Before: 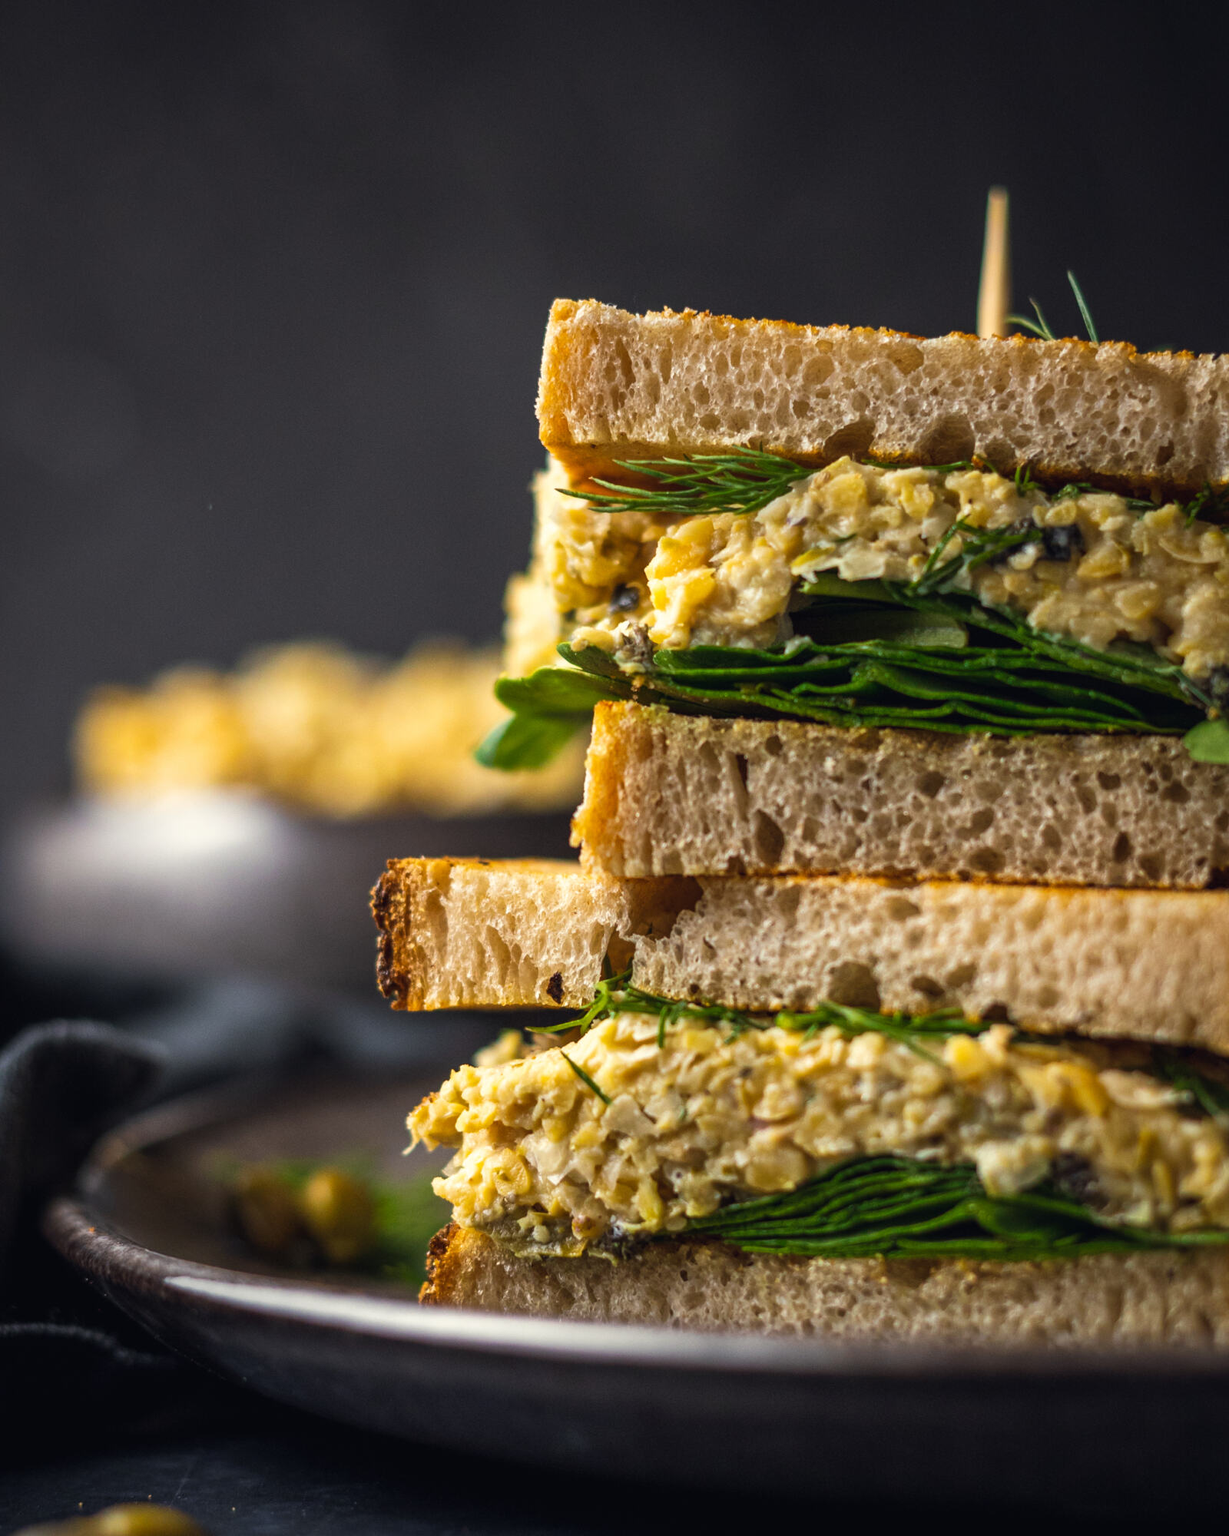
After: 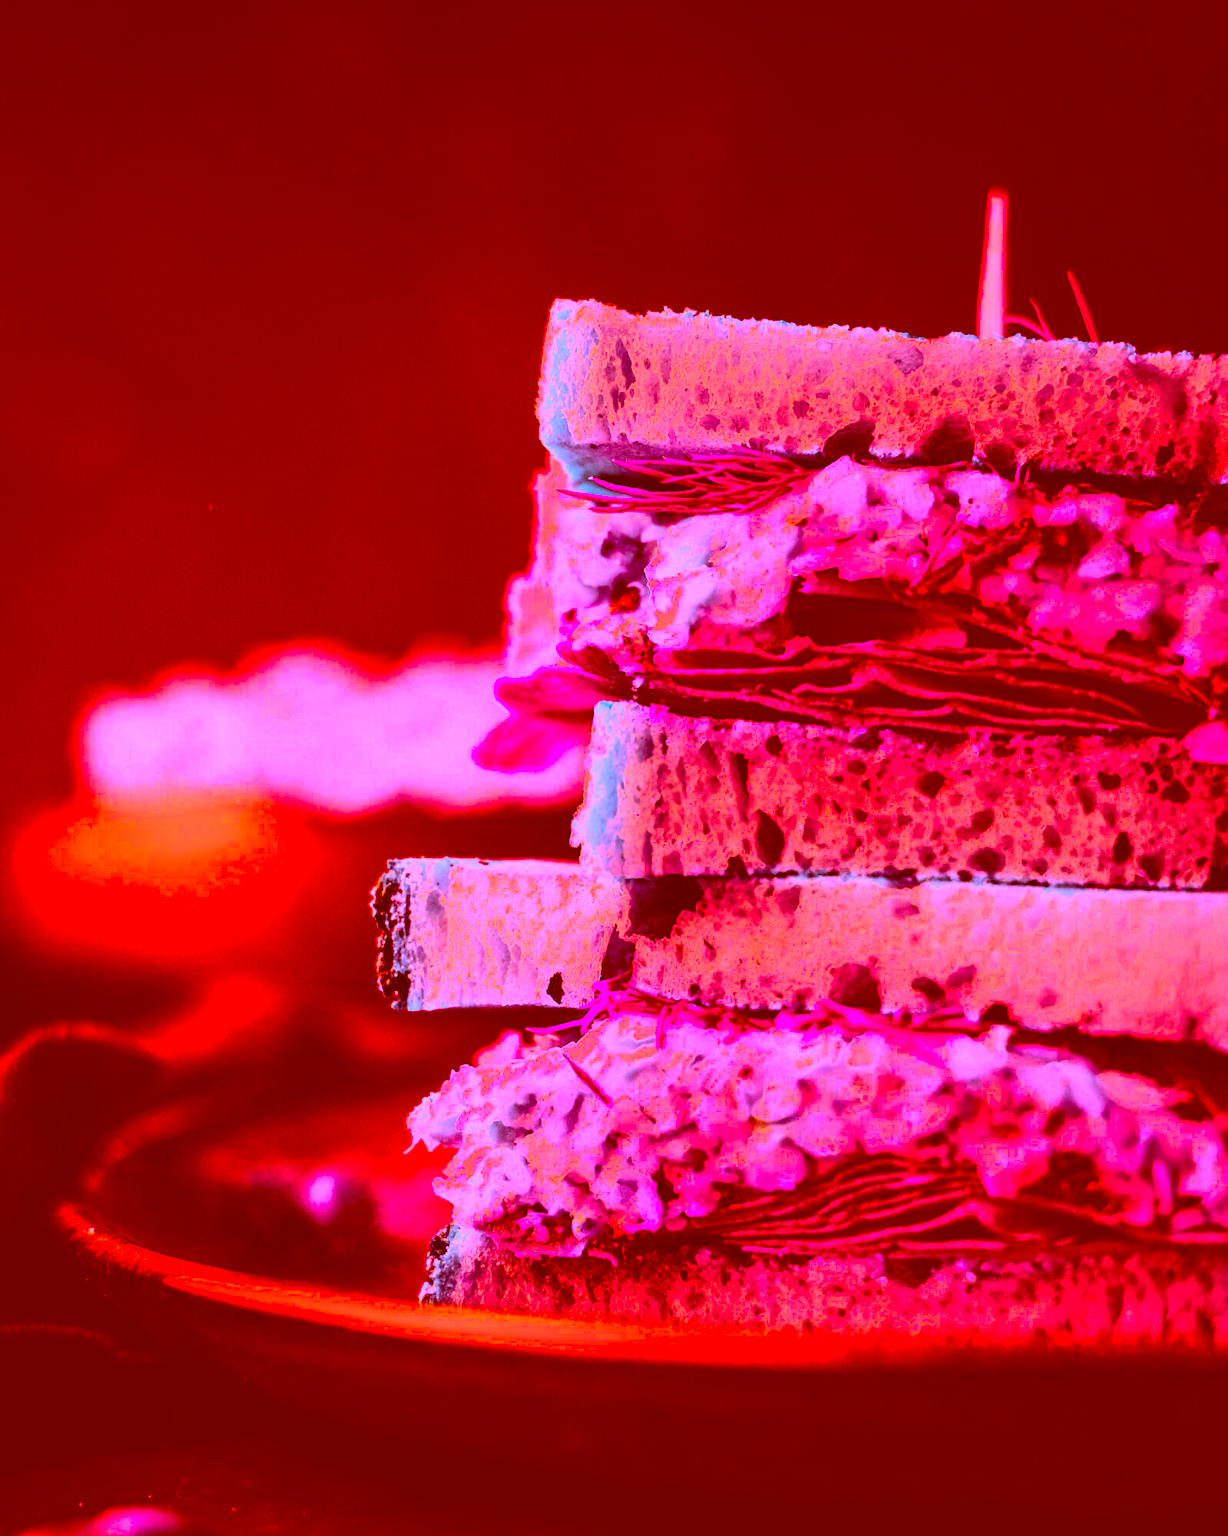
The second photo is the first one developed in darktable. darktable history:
color calibration: illuminant same as pipeline (D50), adaptation XYZ, x 0.346, y 0.358, temperature 5007.96 K
color correction: highlights a* -39.14, highlights b* -39.42, shadows a* -39.48, shadows b* -39.64, saturation -2.95
tone curve: curves: ch0 [(0, 0) (0.003, 0.002) (0.011, 0.008) (0.025, 0.017) (0.044, 0.027) (0.069, 0.037) (0.1, 0.052) (0.136, 0.074) (0.177, 0.11) (0.224, 0.155) (0.277, 0.237) (0.335, 0.34) (0.399, 0.467) (0.468, 0.584) (0.543, 0.683) (0.623, 0.762) (0.709, 0.827) (0.801, 0.888) (0.898, 0.947) (1, 1)], color space Lab, independent channels, preserve colors none
